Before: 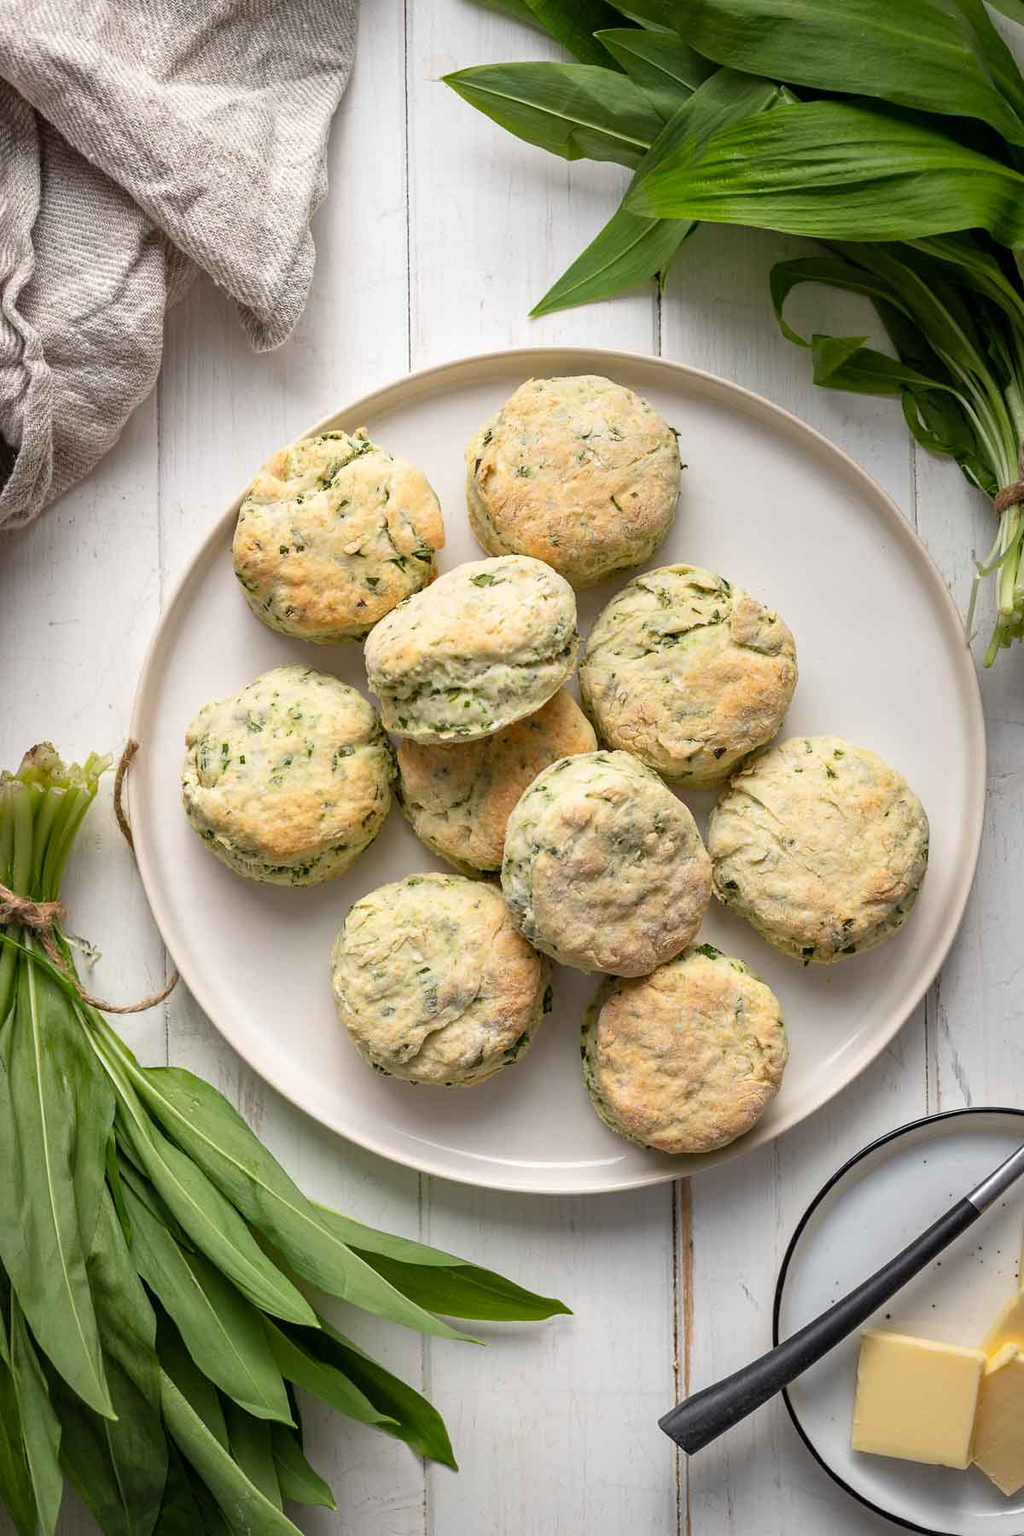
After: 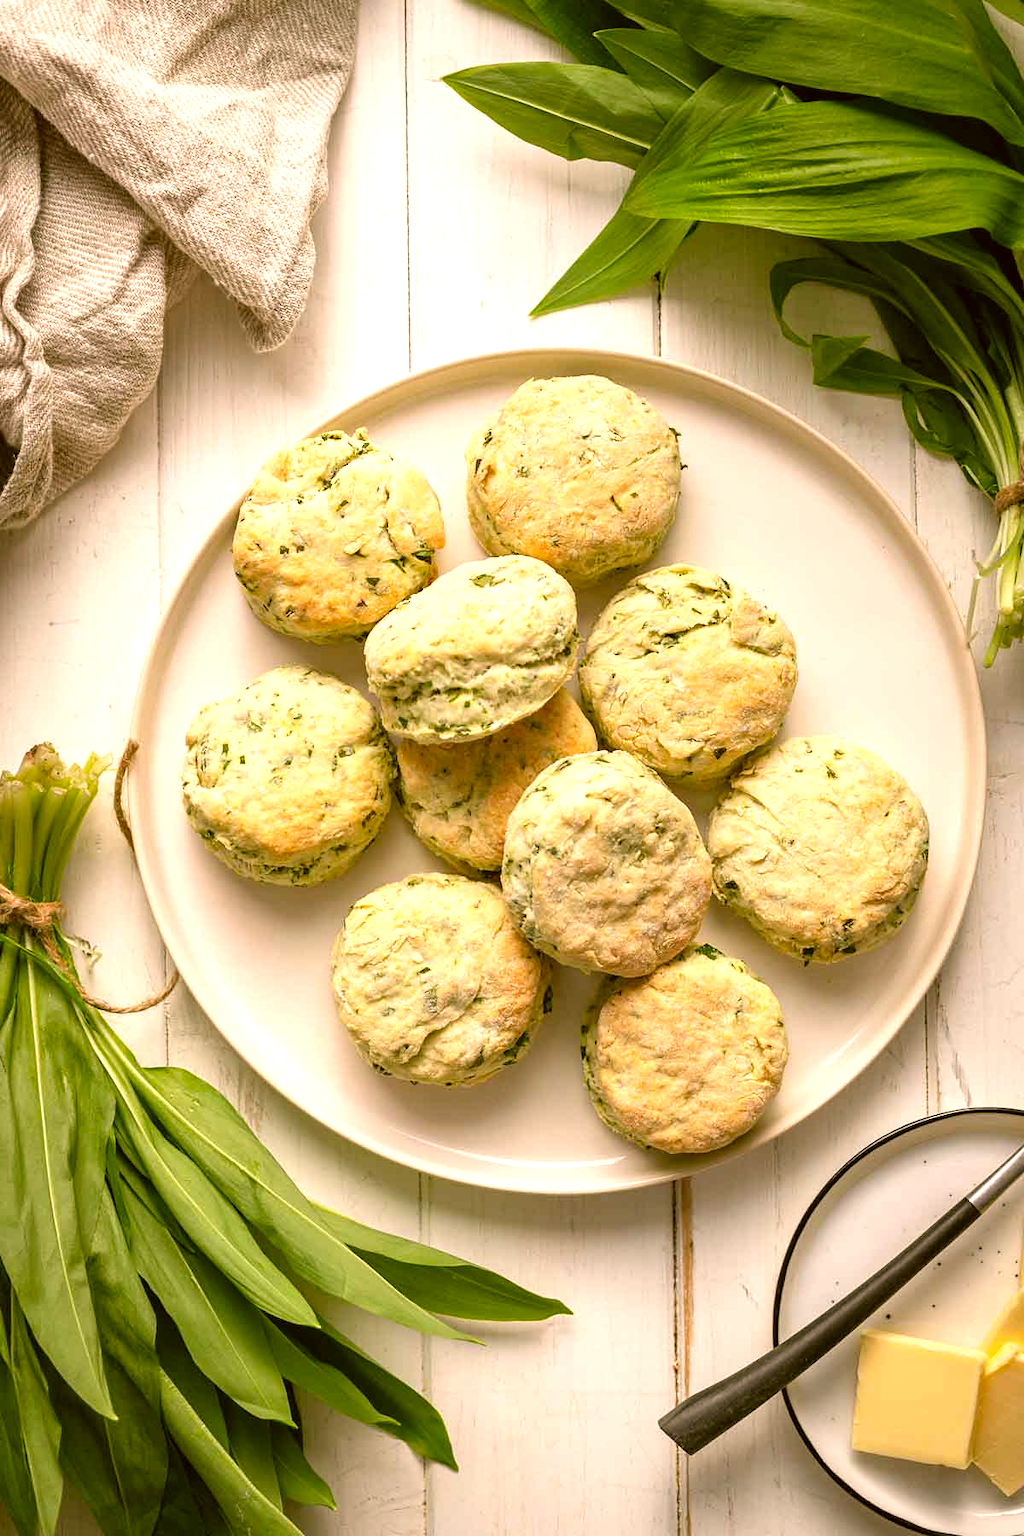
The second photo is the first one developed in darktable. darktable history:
color correction: highlights a* 8.98, highlights b* 15.09, shadows a* -0.49, shadows b* 26.52
exposure: exposure 0.559 EV, compensate highlight preservation false
